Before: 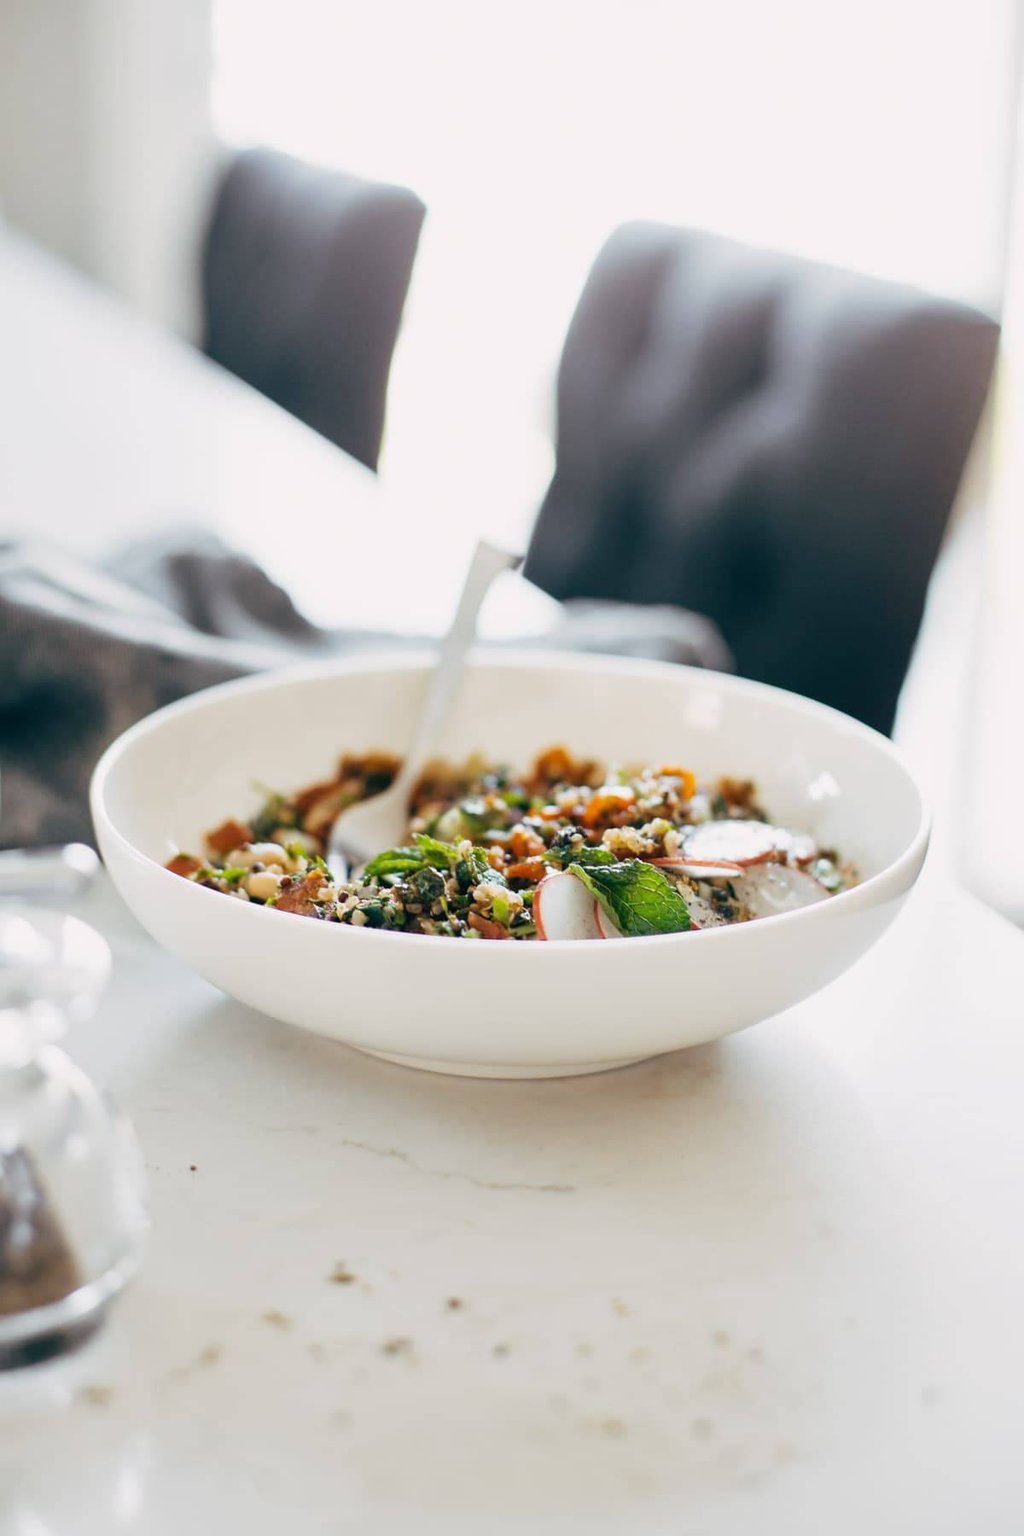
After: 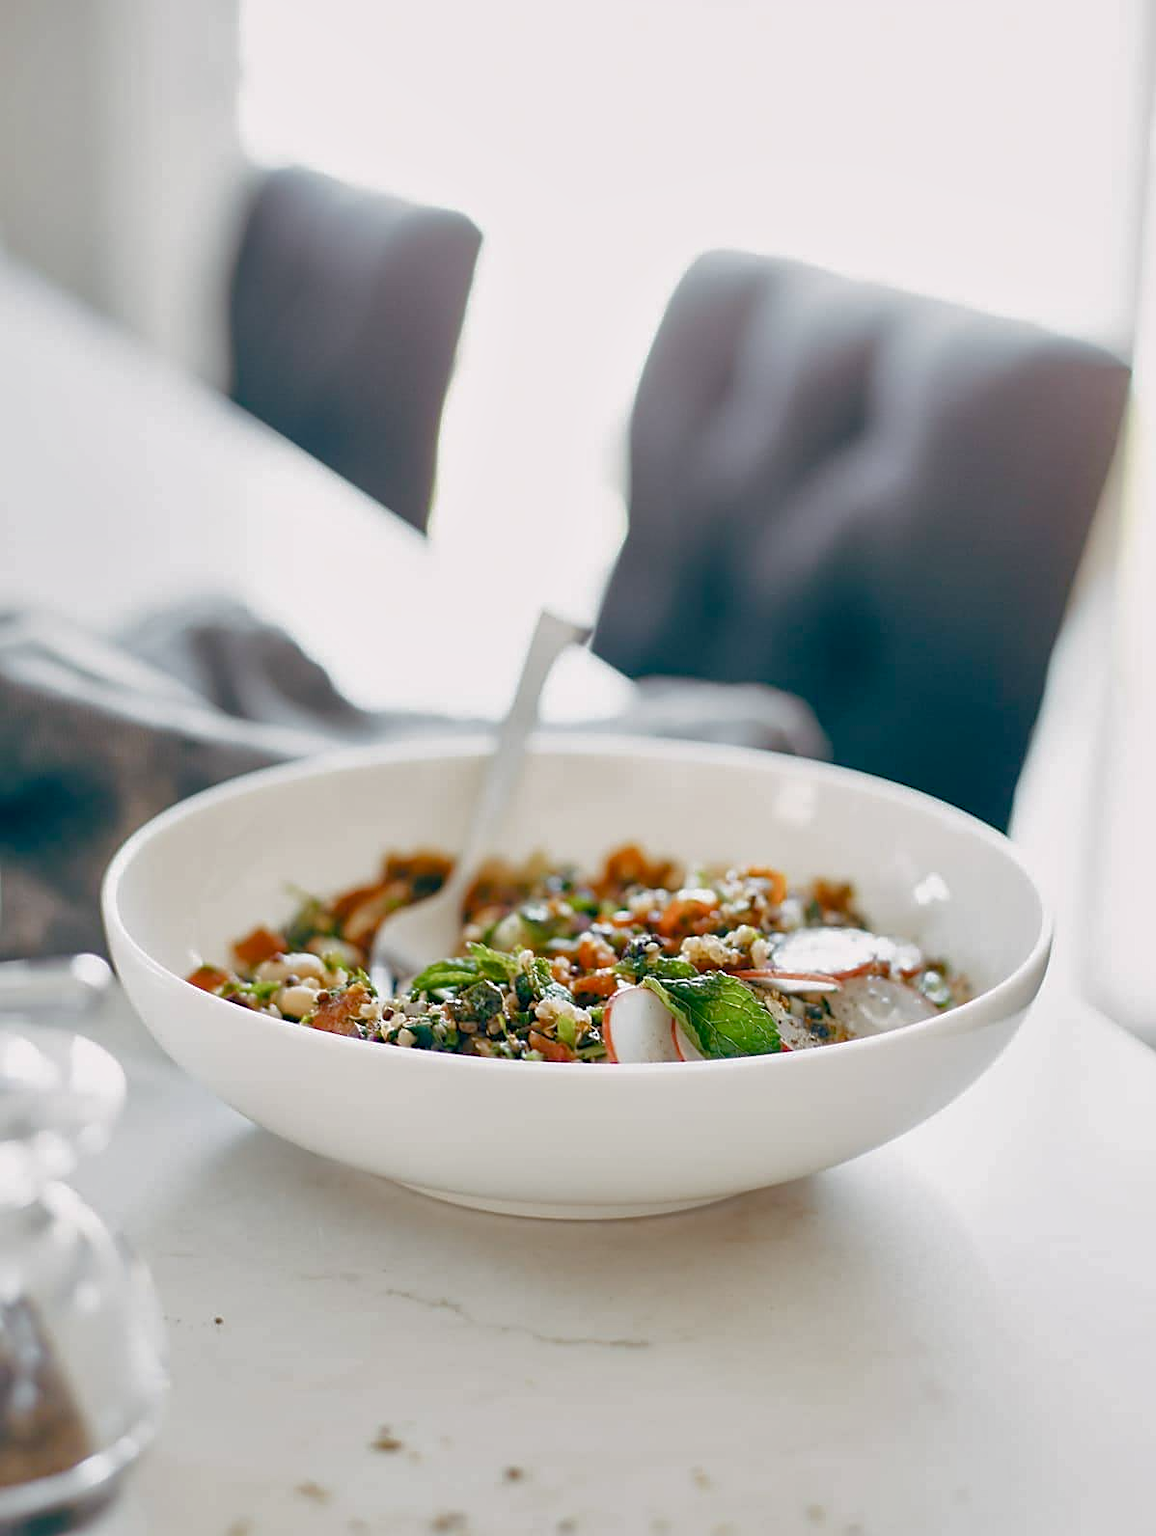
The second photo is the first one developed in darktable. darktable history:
color balance rgb: perceptual saturation grading › global saturation 20%, perceptual saturation grading › highlights -49.97%, perceptual saturation grading › shadows 24.618%
crop and rotate: top 0%, bottom 11.551%
shadows and highlights: on, module defaults
tone equalizer: mask exposure compensation -0.489 EV
sharpen: on, module defaults
